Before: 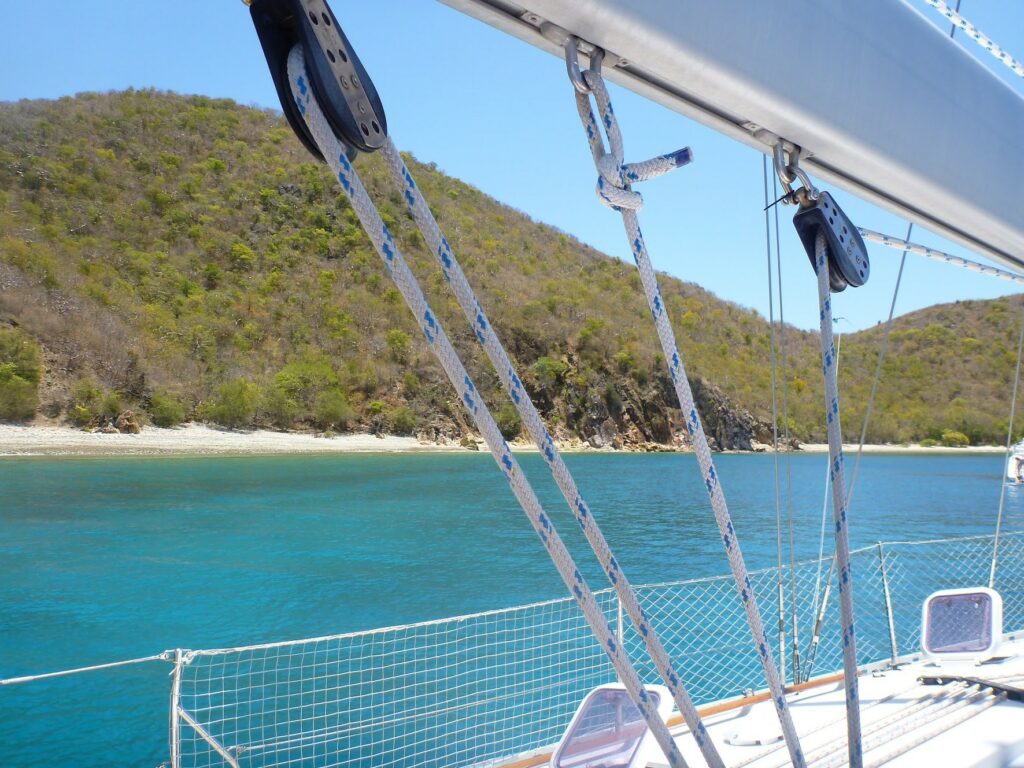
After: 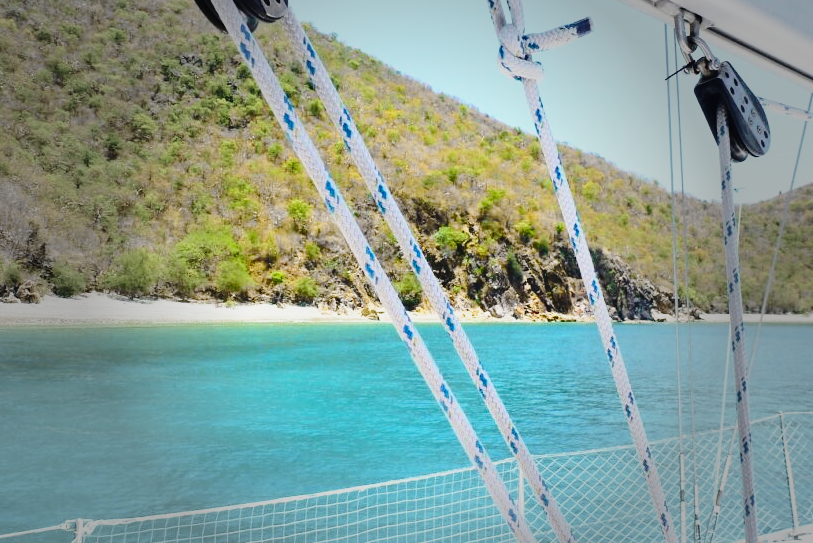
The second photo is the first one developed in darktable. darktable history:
crop: left 9.712%, top 16.928%, right 10.845%, bottom 12.332%
vignetting: fall-off start 40%, fall-off radius 40%
base curve: curves: ch0 [(0, 0) (0.036, 0.037) (0.121, 0.228) (0.46, 0.76) (0.859, 0.983) (1, 1)], preserve colors none
tone curve: curves: ch0 [(0, 0.037) (0.045, 0.055) (0.155, 0.138) (0.29, 0.325) (0.428, 0.513) (0.604, 0.71) (0.824, 0.882) (1, 0.965)]; ch1 [(0, 0) (0.339, 0.334) (0.445, 0.419) (0.476, 0.454) (0.498, 0.498) (0.53, 0.515) (0.557, 0.556) (0.609, 0.649) (0.716, 0.746) (1, 1)]; ch2 [(0, 0) (0.327, 0.318) (0.417, 0.426) (0.46, 0.453) (0.502, 0.5) (0.526, 0.52) (0.554, 0.541) (0.626, 0.65) (0.749, 0.746) (1, 1)], color space Lab, independent channels, preserve colors none
shadows and highlights: low approximation 0.01, soften with gaussian
